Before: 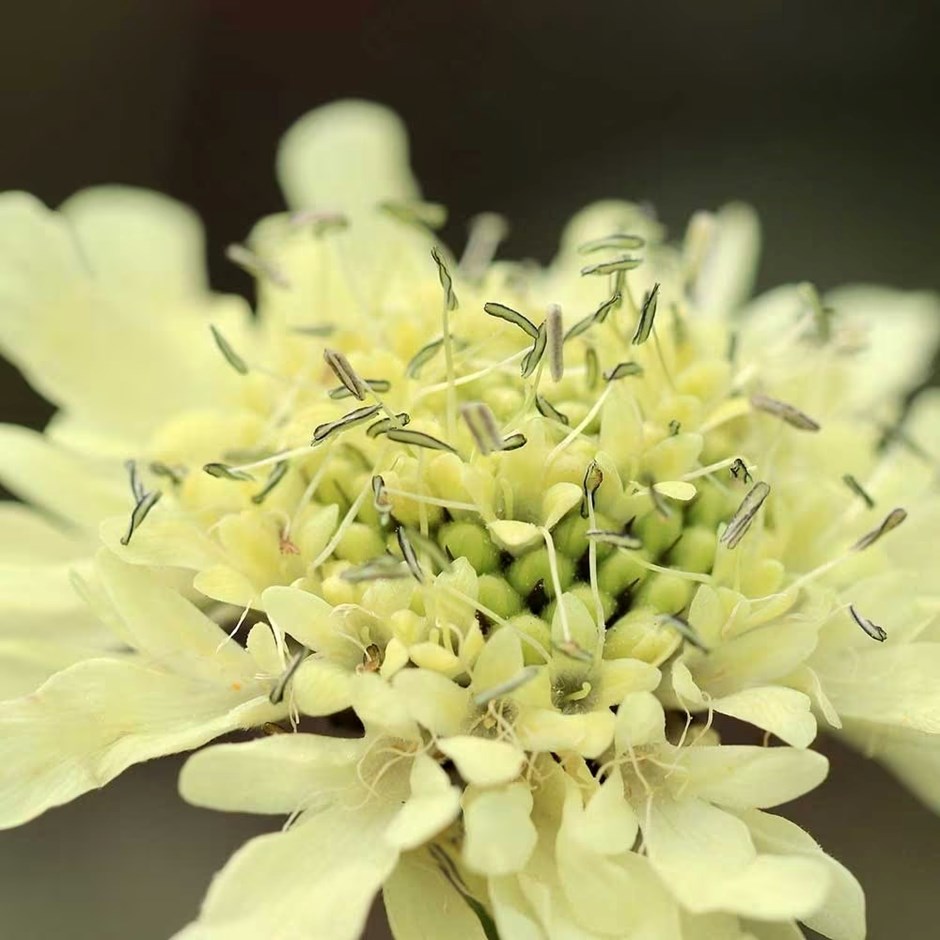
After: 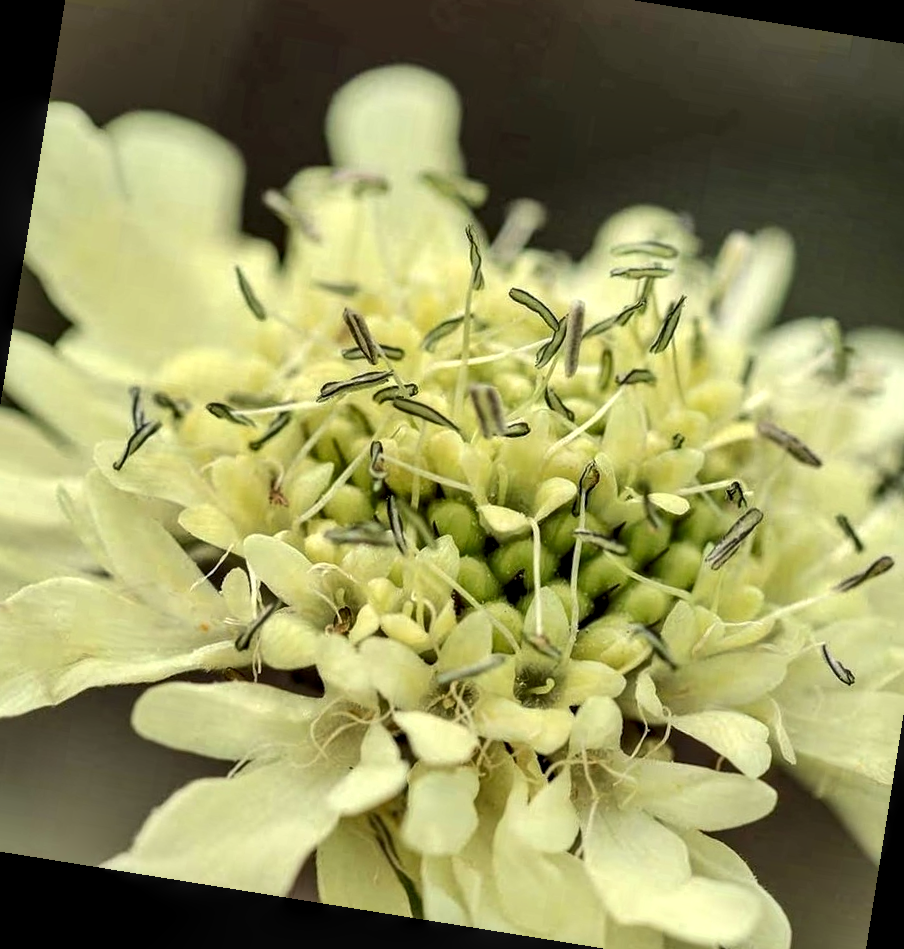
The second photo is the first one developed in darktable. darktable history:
crop: left 6.446%, top 8.188%, right 9.538%, bottom 3.548%
shadows and highlights: highlights color adjustment 0%, low approximation 0.01, soften with gaussian
local contrast: detail 150%
rotate and perspective: rotation 9.12°, automatic cropping off
